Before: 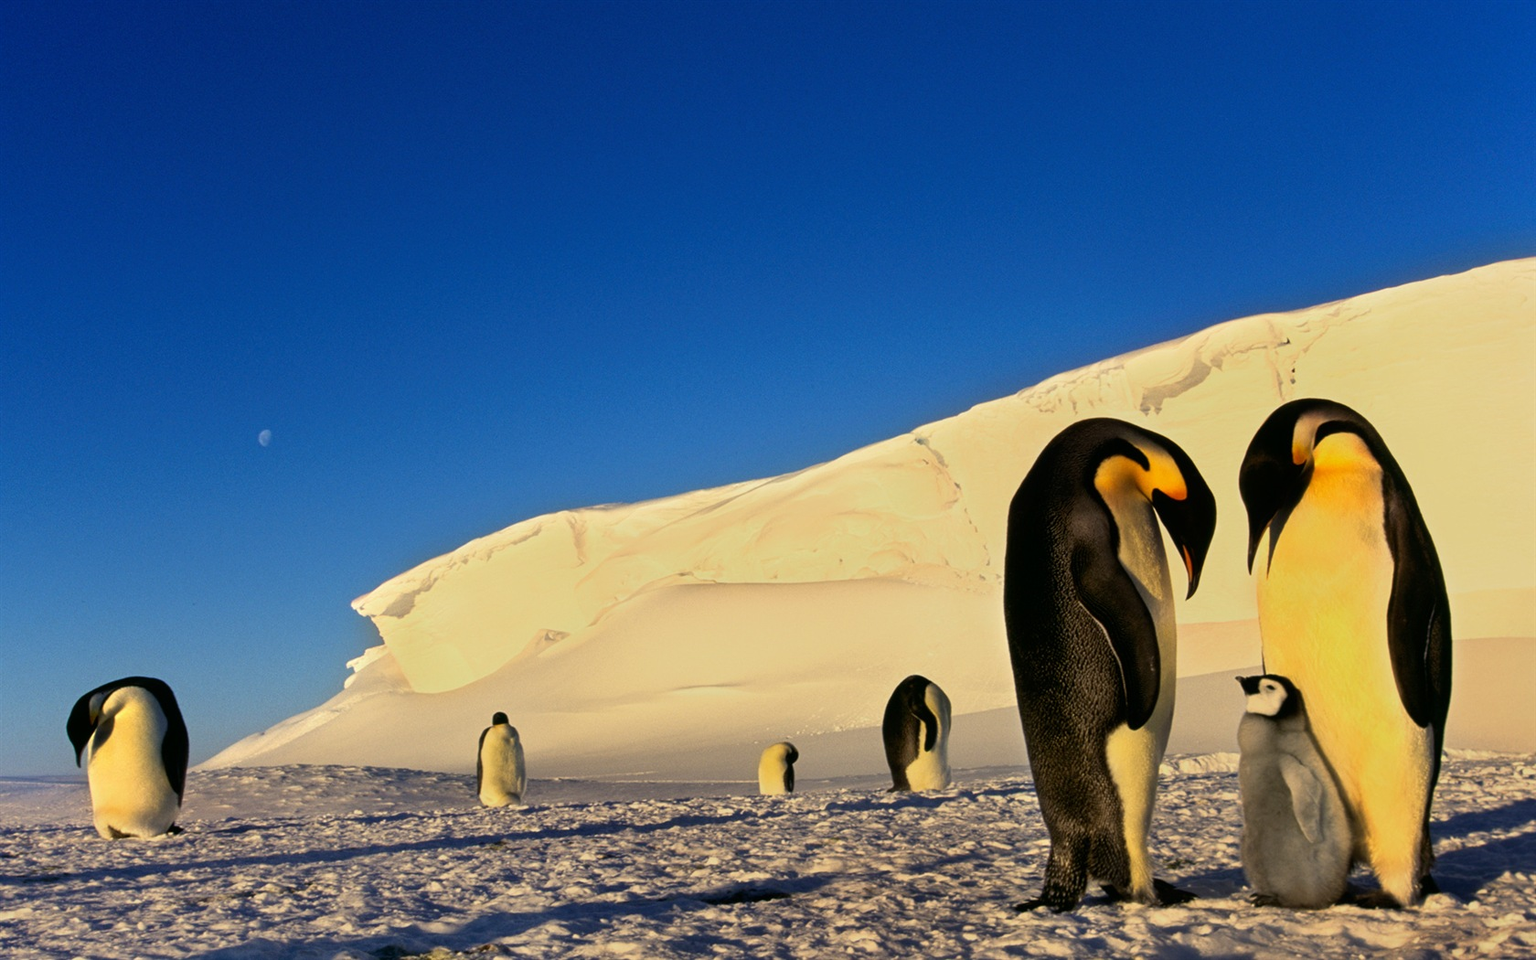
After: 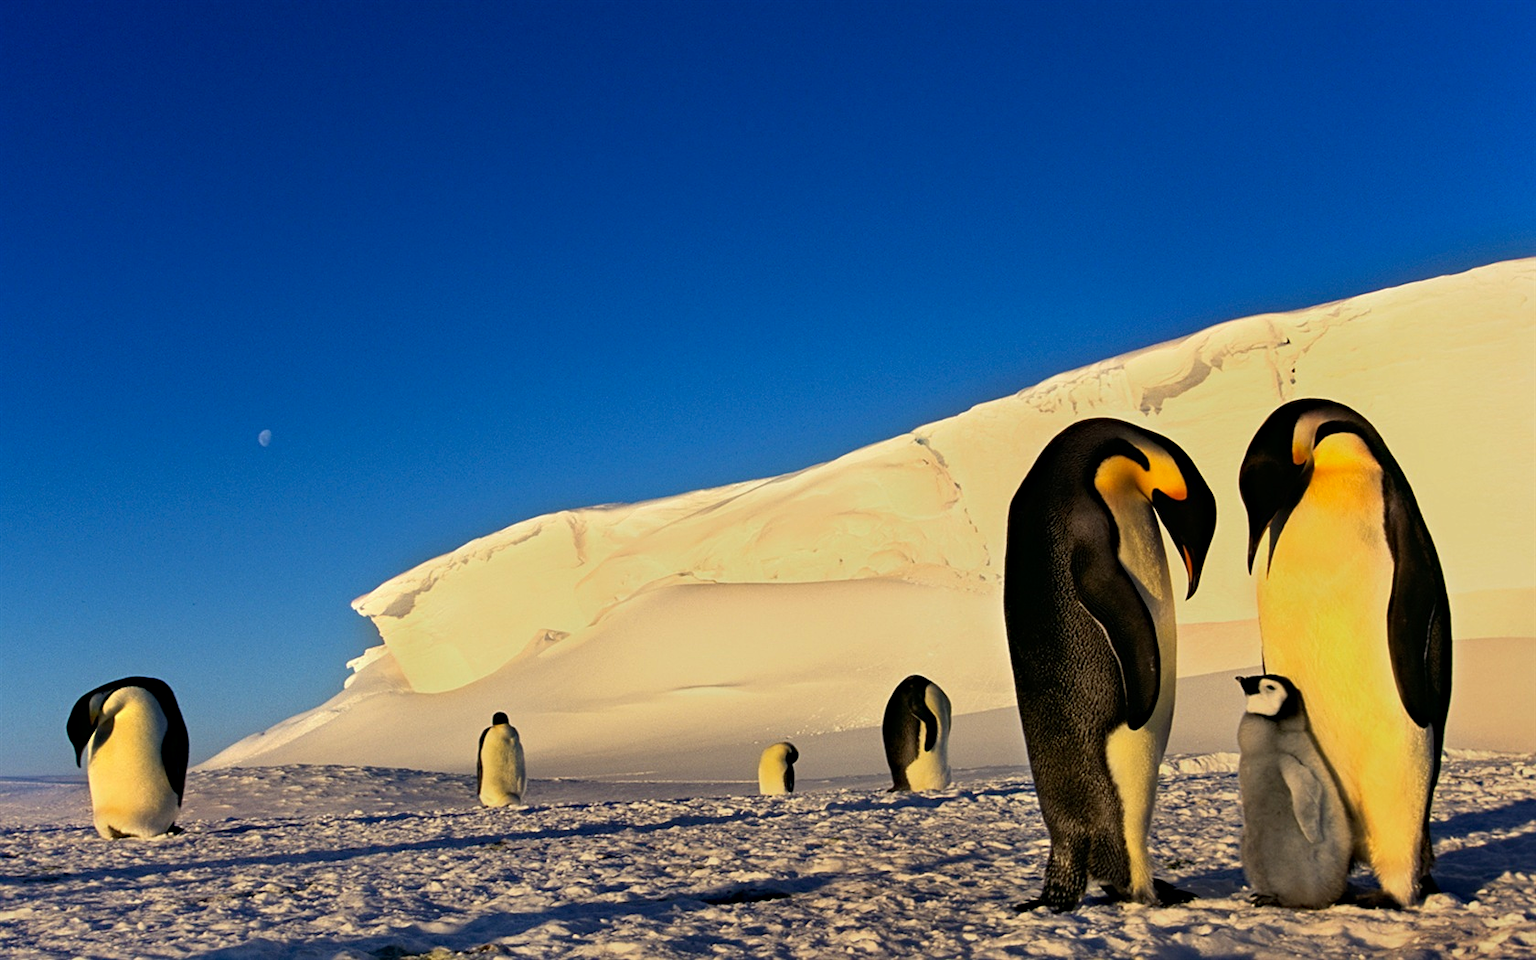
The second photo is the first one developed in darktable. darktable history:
haze removal: compatibility mode true
sharpen: amount 0.213
